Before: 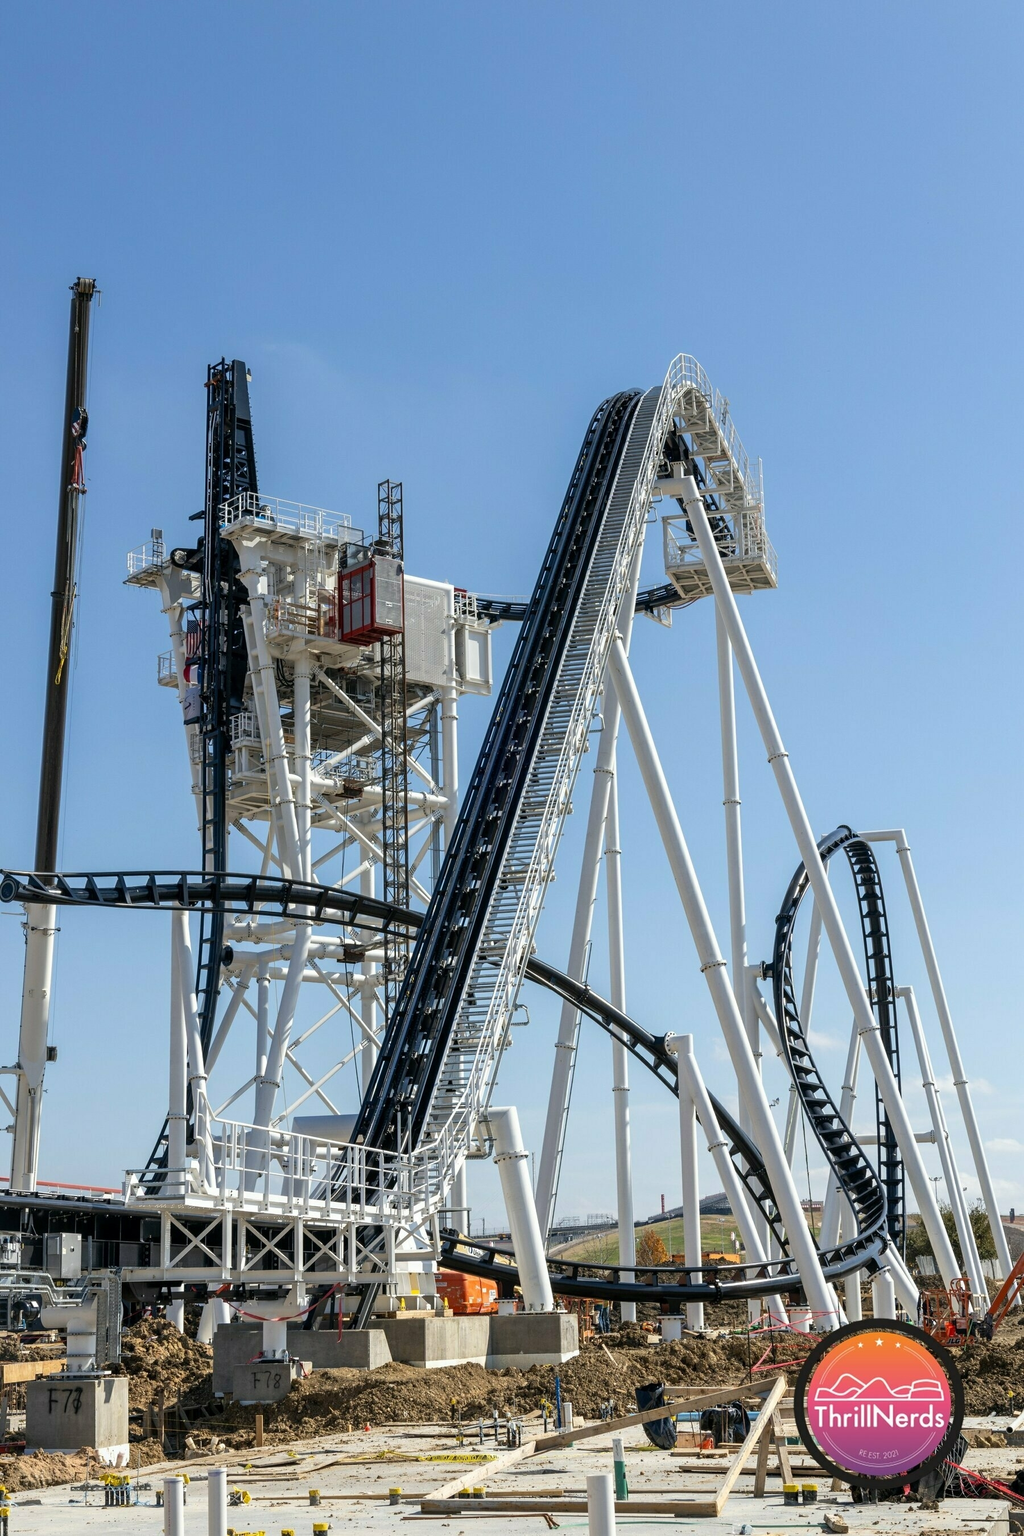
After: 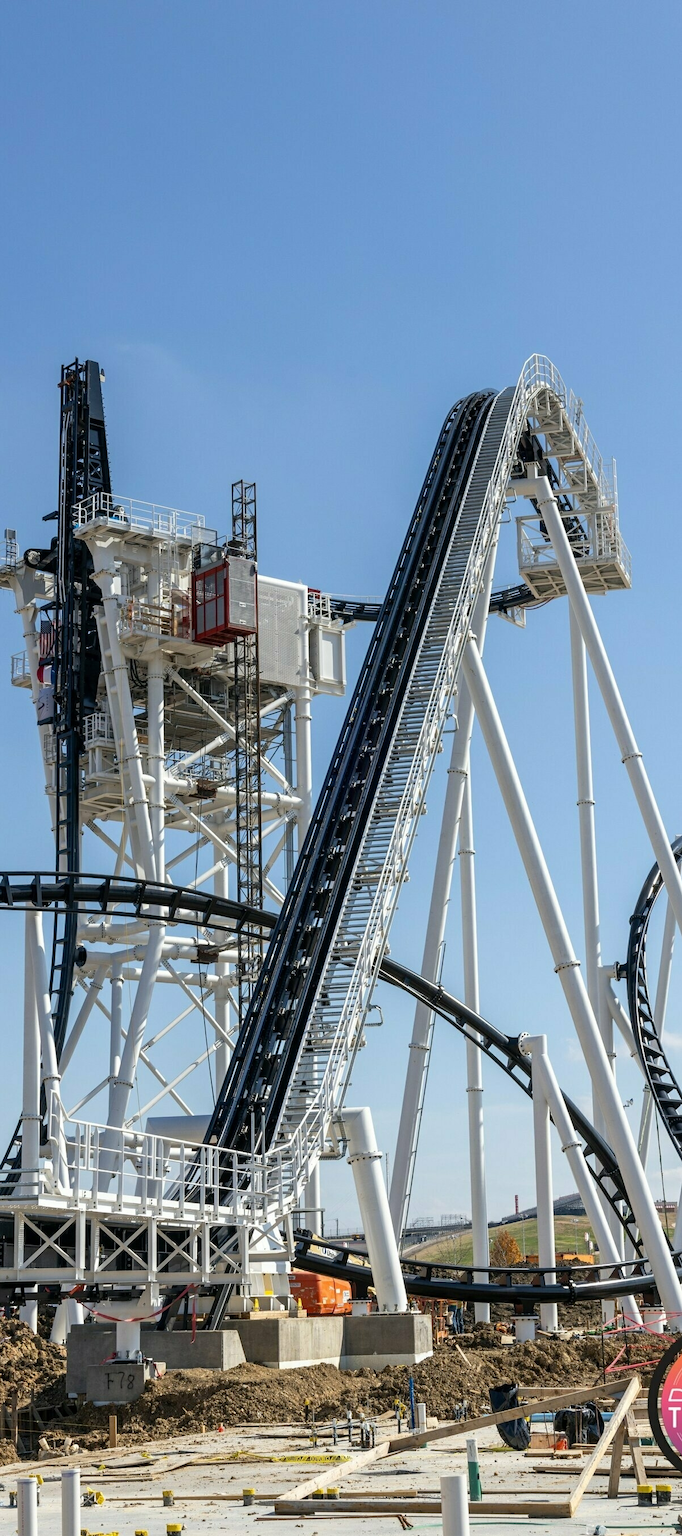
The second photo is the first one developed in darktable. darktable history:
crop and rotate: left 14.384%, right 18.993%
